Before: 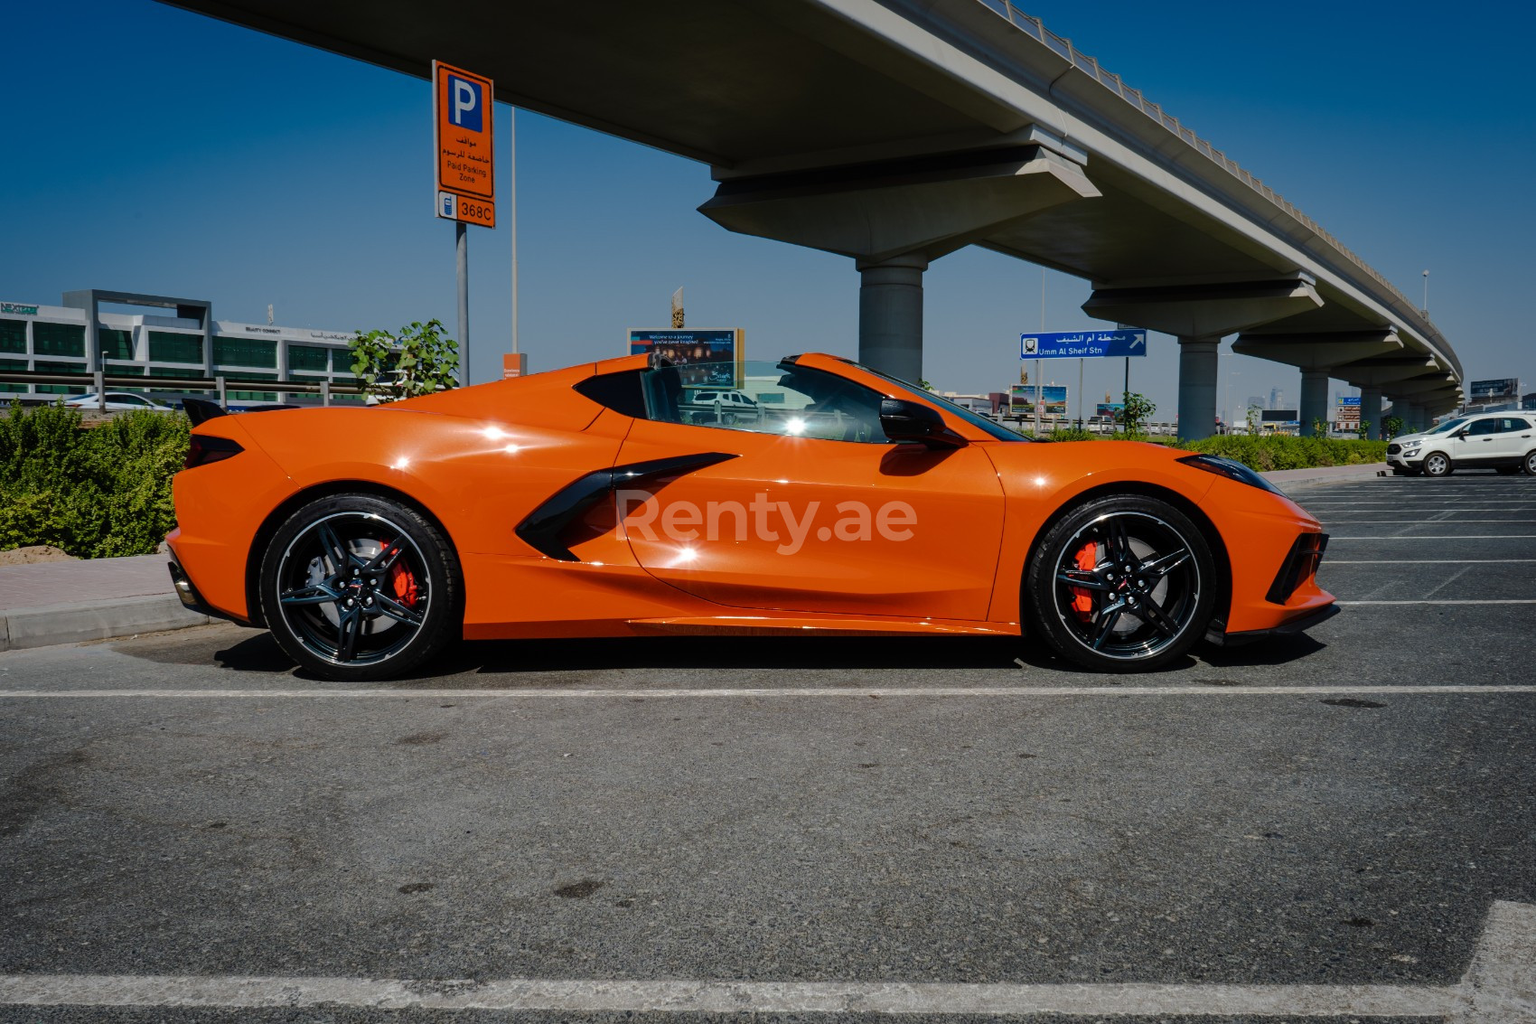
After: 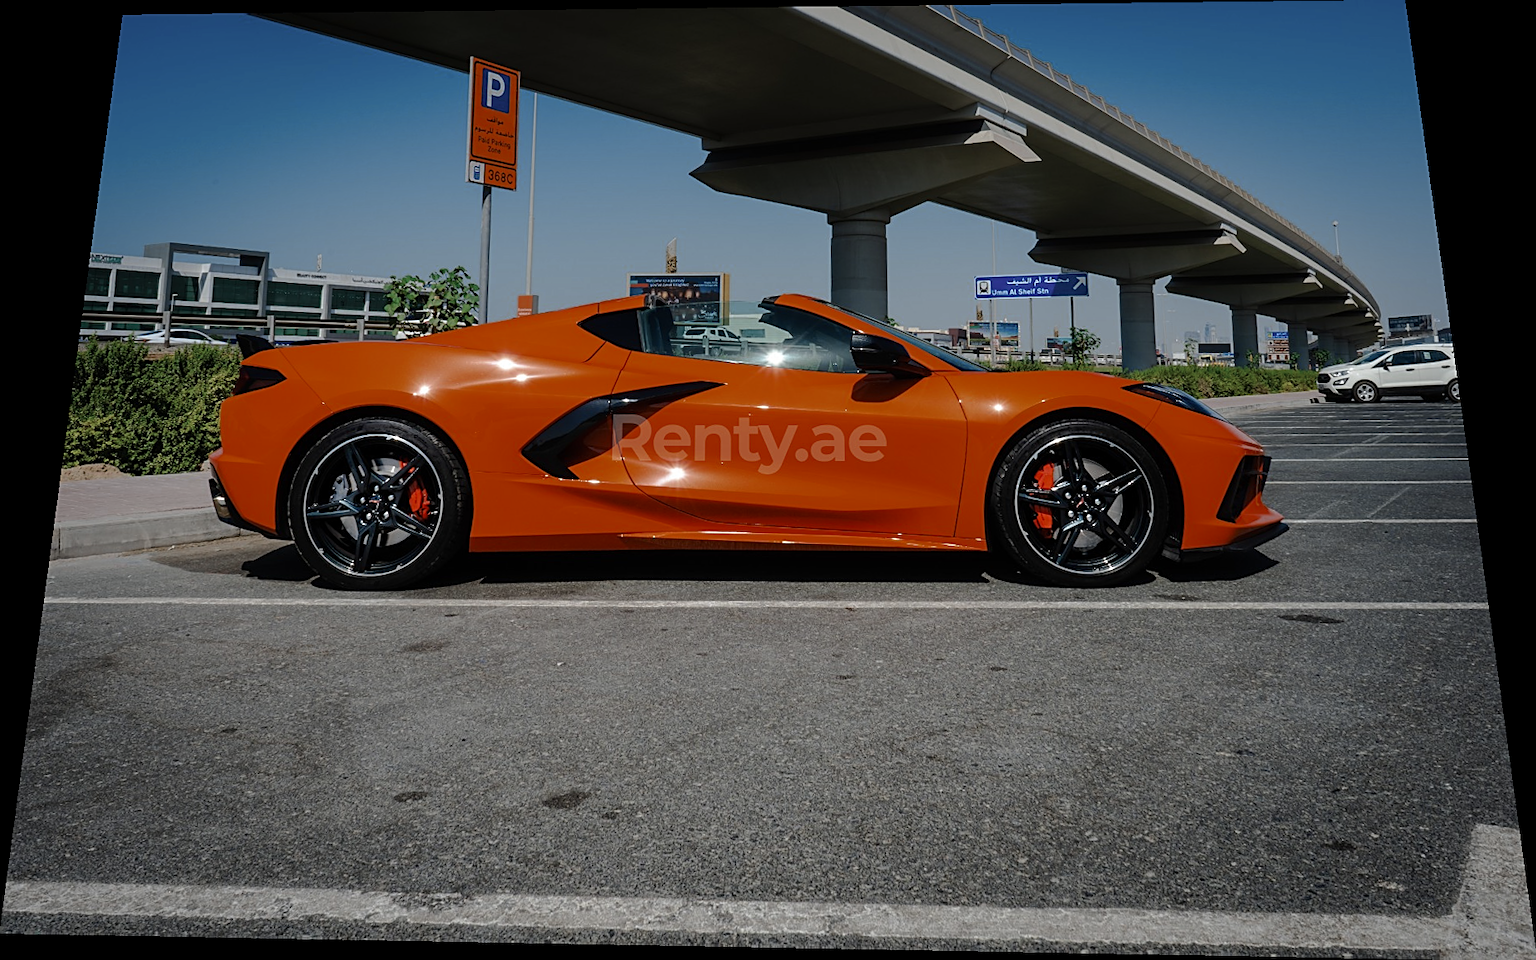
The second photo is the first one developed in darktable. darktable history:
color zones: curves: ch0 [(0, 0.5) (0.125, 0.4) (0.25, 0.5) (0.375, 0.4) (0.5, 0.4) (0.625, 0.6) (0.75, 0.6) (0.875, 0.5)]; ch1 [(0, 0.35) (0.125, 0.45) (0.25, 0.35) (0.375, 0.35) (0.5, 0.35) (0.625, 0.35) (0.75, 0.45) (0.875, 0.35)]; ch2 [(0, 0.6) (0.125, 0.5) (0.25, 0.5) (0.375, 0.6) (0.5, 0.6) (0.625, 0.5) (0.75, 0.5) (0.875, 0.5)]
sharpen: on, module defaults
rotate and perspective: rotation 0.128°, lens shift (vertical) -0.181, lens shift (horizontal) -0.044, shear 0.001, automatic cropping off
